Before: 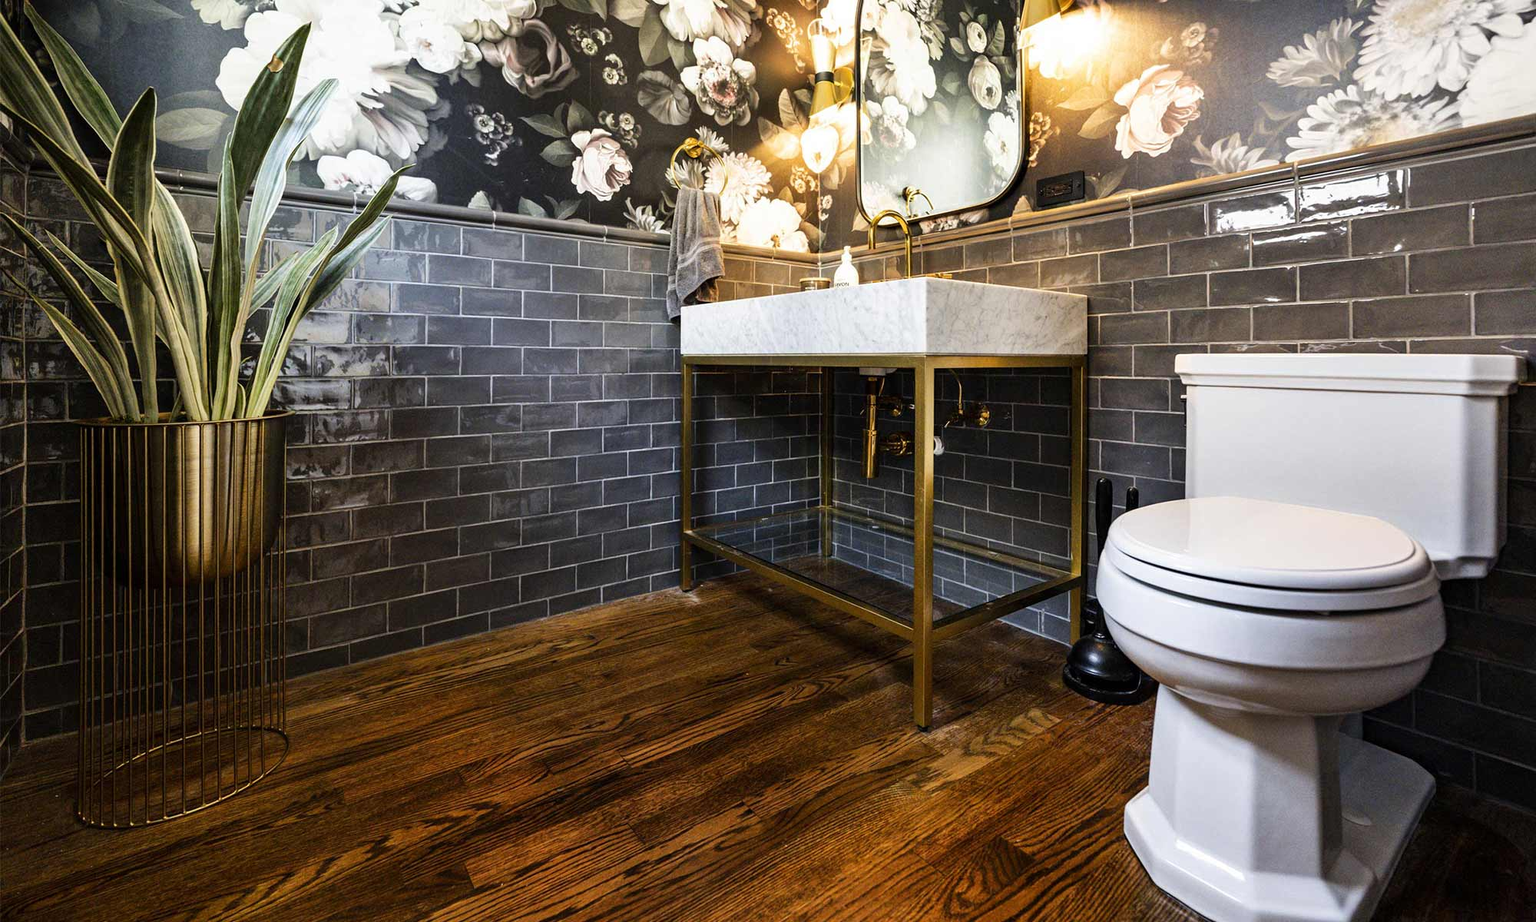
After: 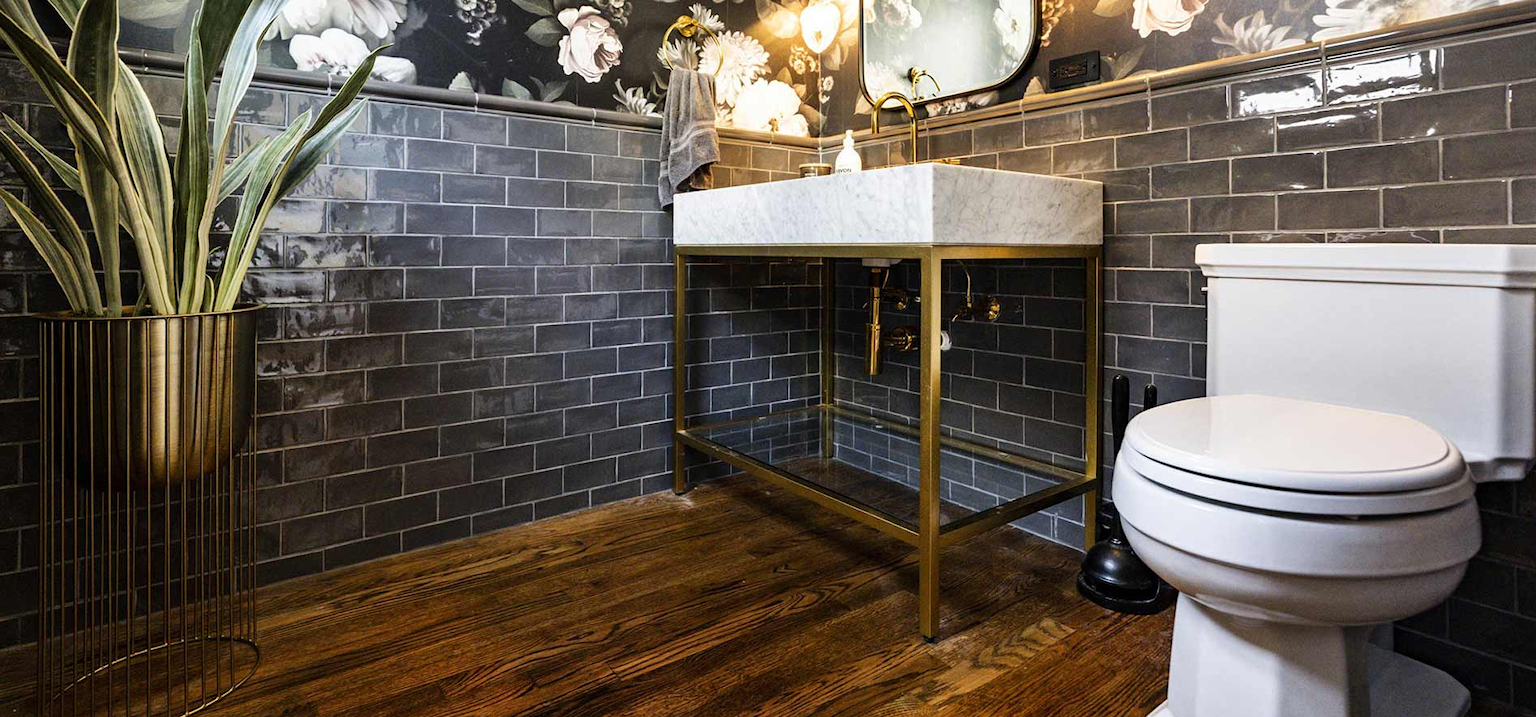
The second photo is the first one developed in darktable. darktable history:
crop and rotate: left 2.843%, top 13.374%, right 2.444%, bottom 12.873%
